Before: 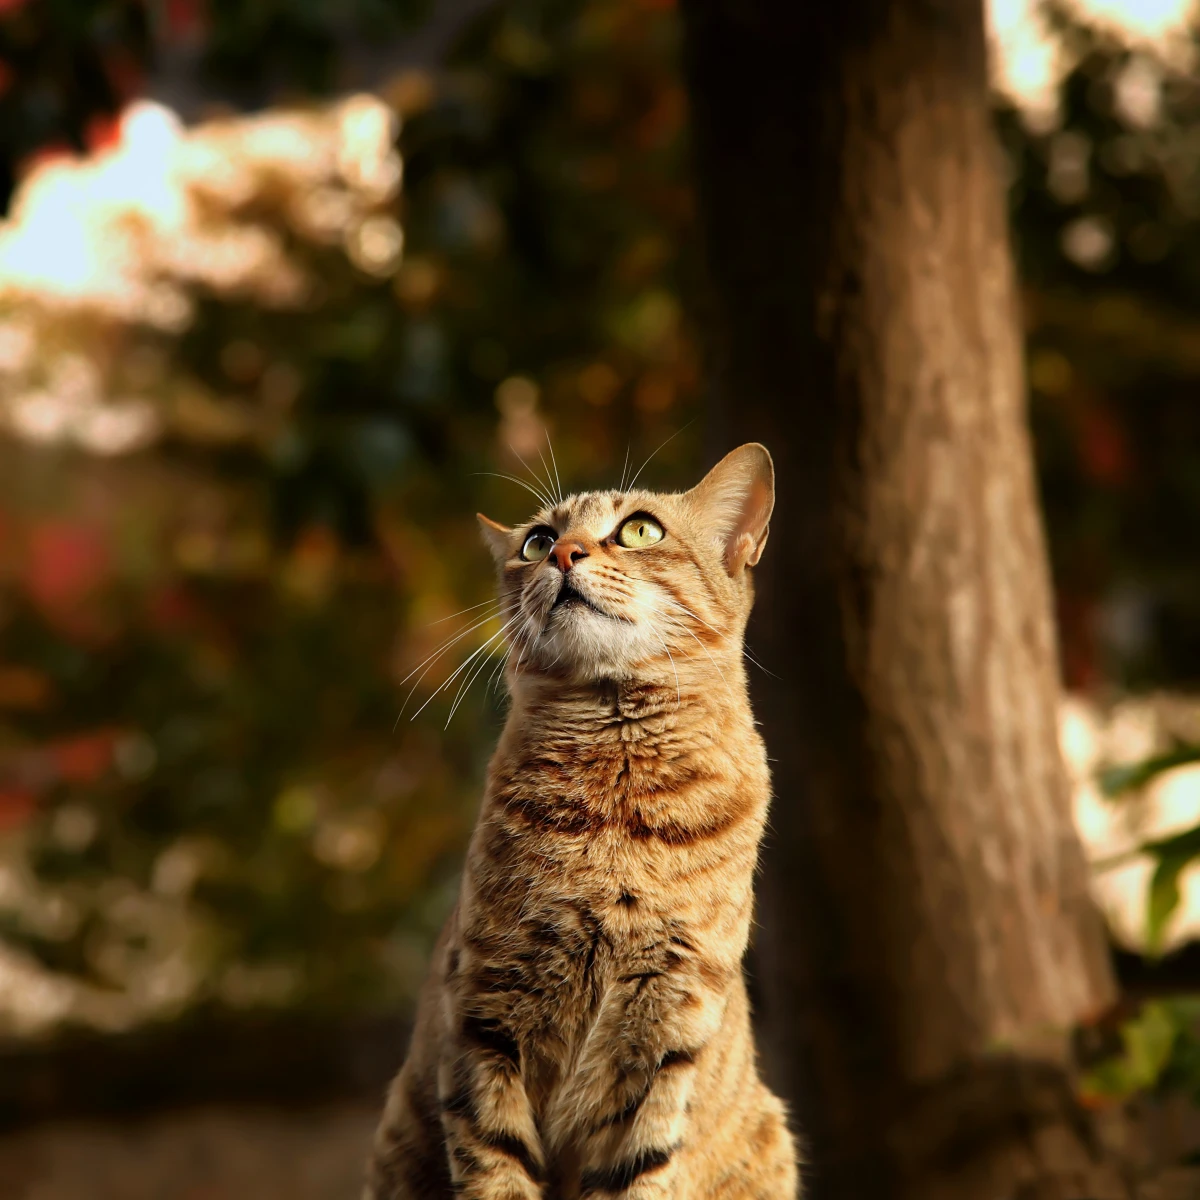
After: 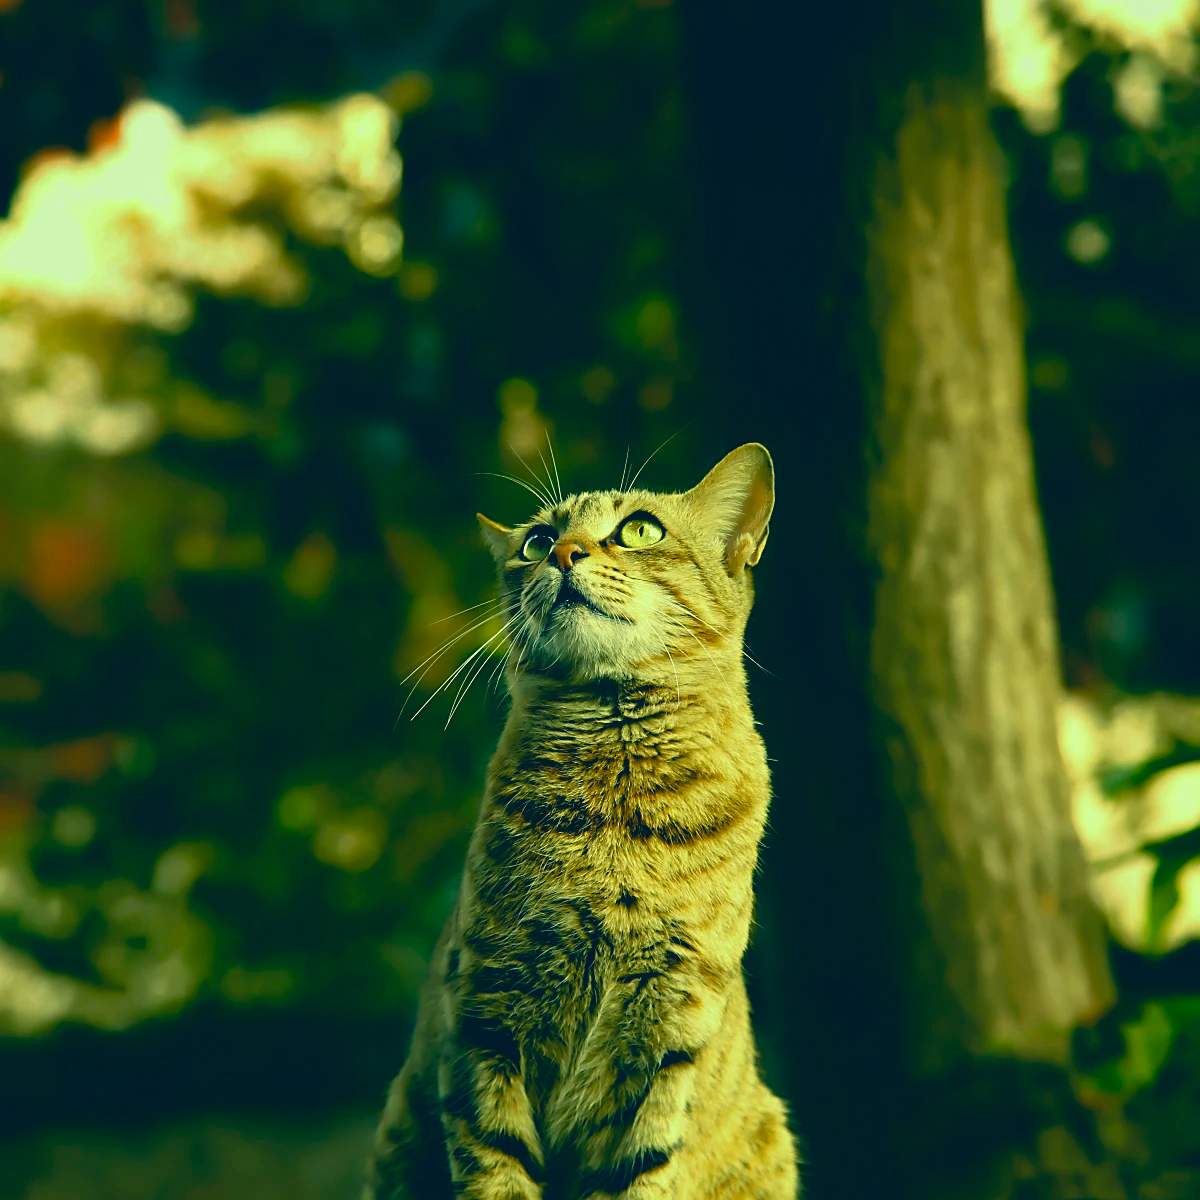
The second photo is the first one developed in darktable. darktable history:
color correction: highlights a* -15.45, highlights b* 39.95, shadows a* -39.73, shadows b* -26.97
color balance rgb: linear chroma grading › global chroma 15.299%, perceptual saturation grading › global saturation 0.027%, perceptual saturation grading › highlights -25.266%, perceptual saturation grading › shadows 29.436%
sharpen: on, module defaults
